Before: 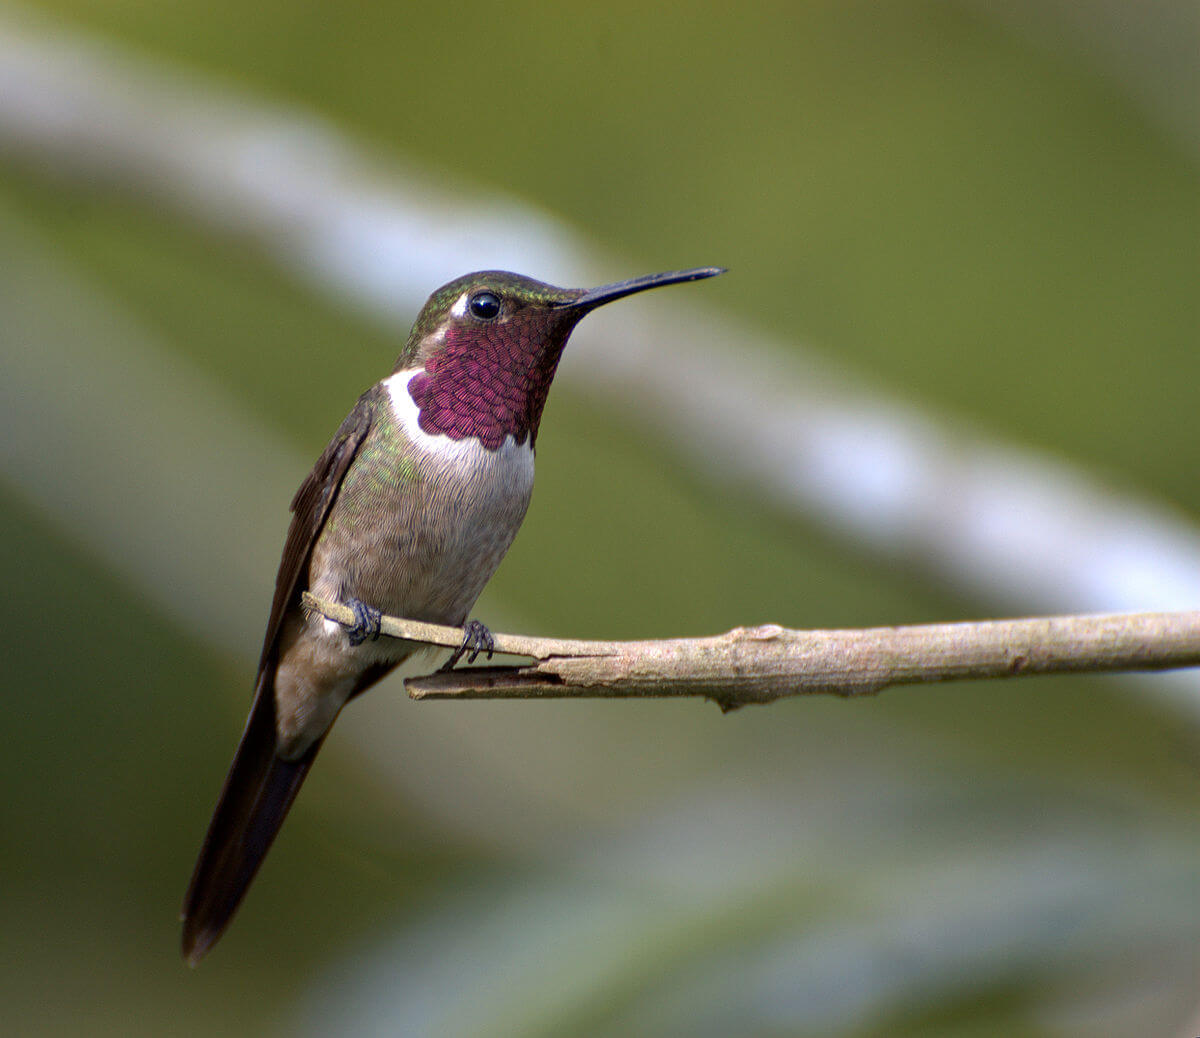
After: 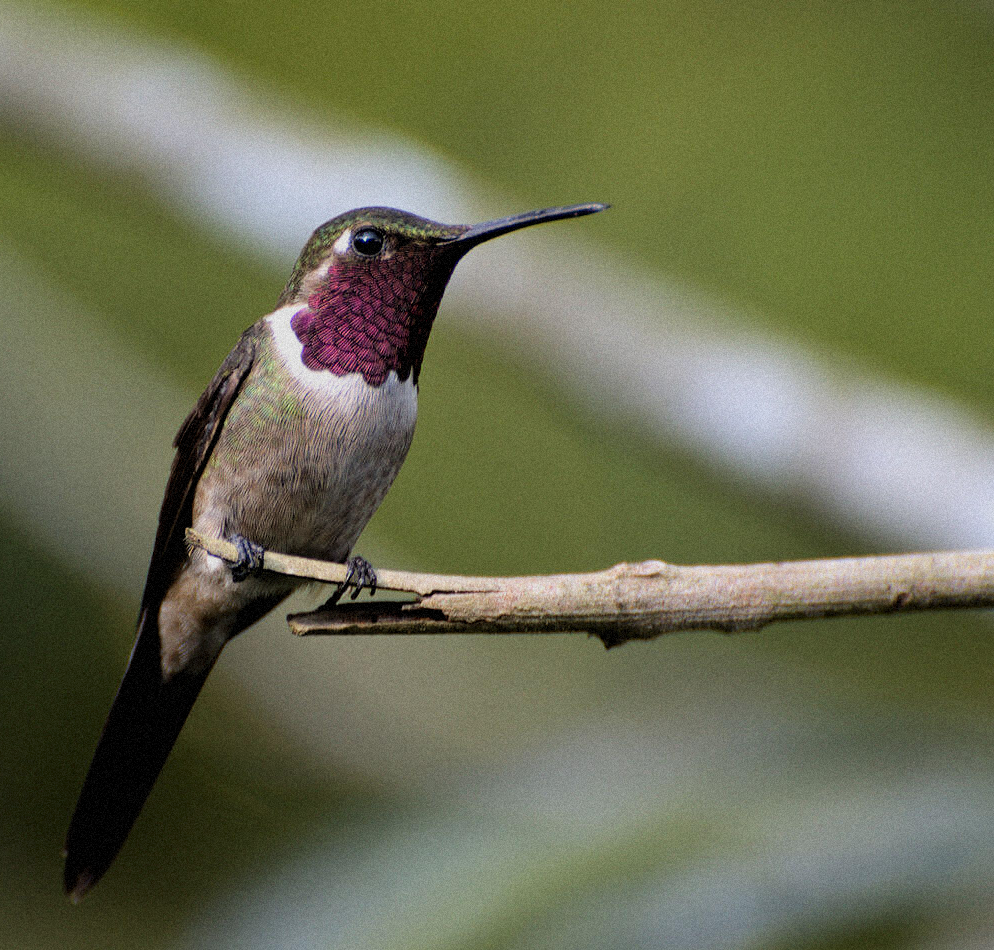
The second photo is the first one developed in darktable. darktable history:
grain: mid-tones bias 0%
vibrance: on, module defaults
crop: left 9.807%, top 6.259%, right 7.334%, bottom 2.177%
filmic rgb: black relative exposure -5 EV, hardness 2.88, contrast 1.2, highlights saturation mix -30%
